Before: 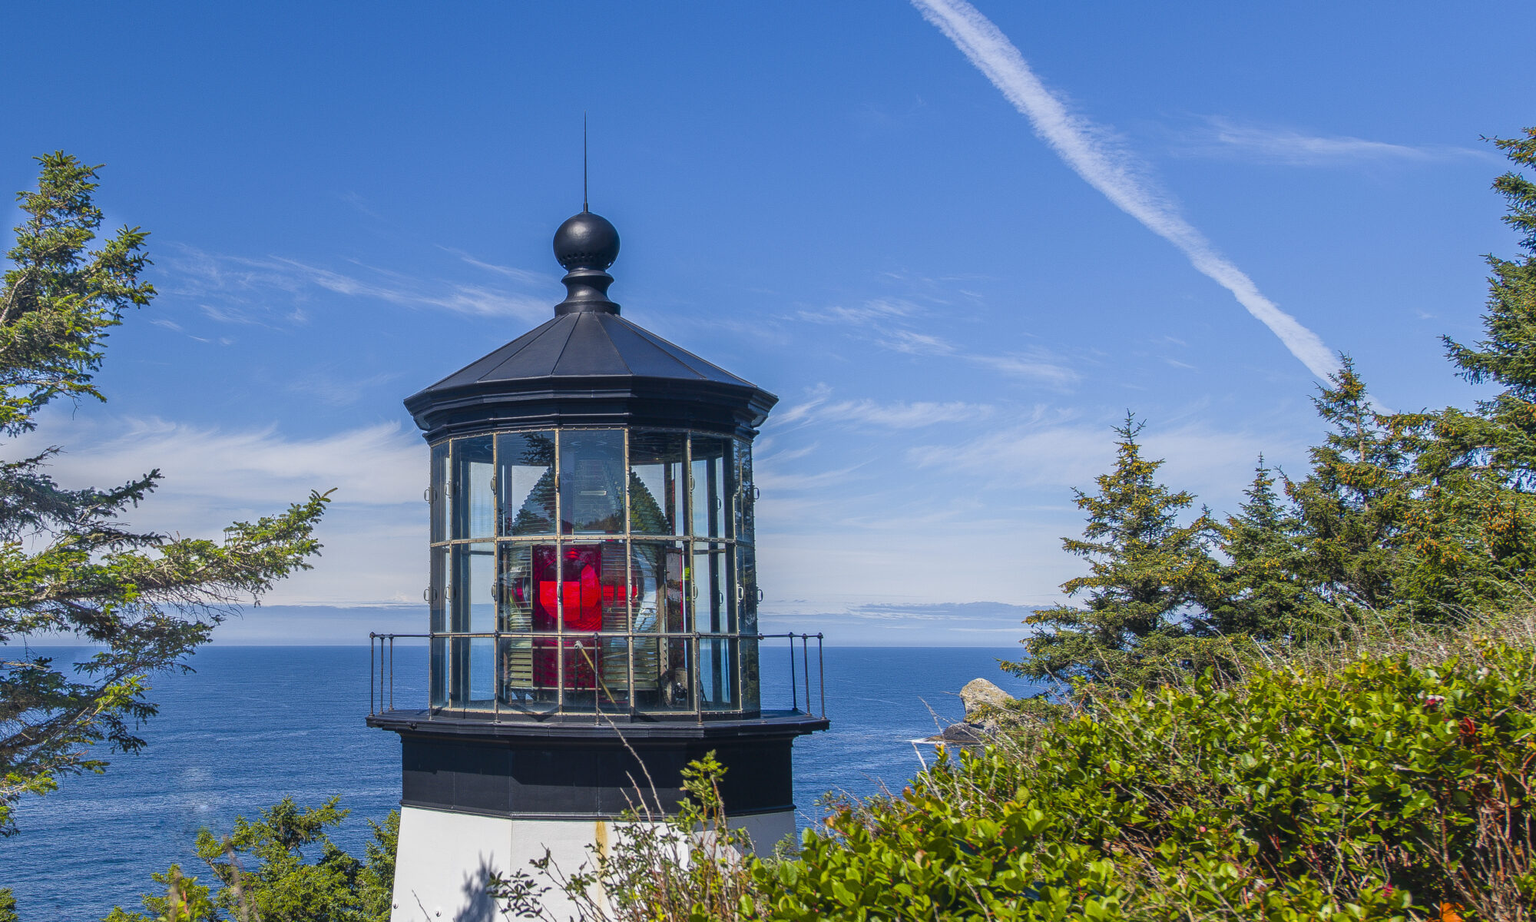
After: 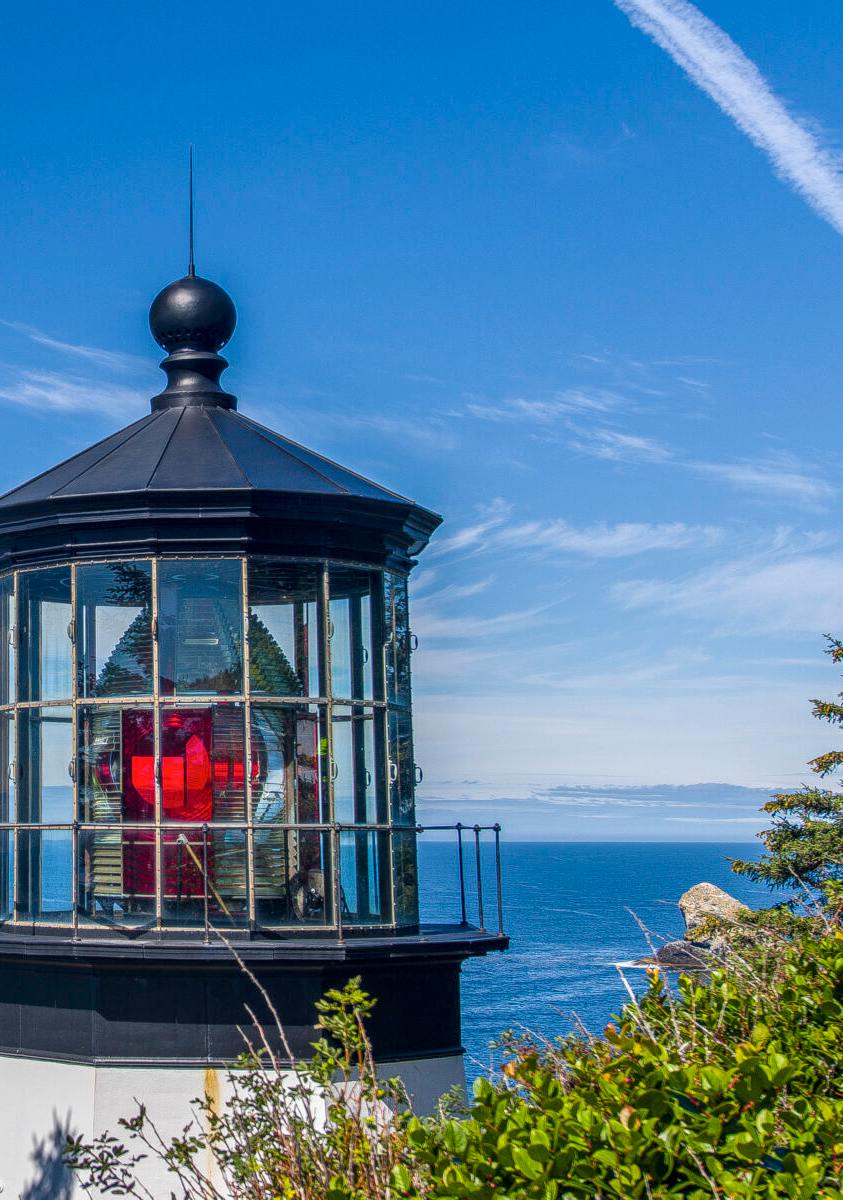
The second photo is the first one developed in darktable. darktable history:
crop: left 28.583%, right 29.231%
rgb levels: preserve colors max RGB
local contrast: detail 130%
